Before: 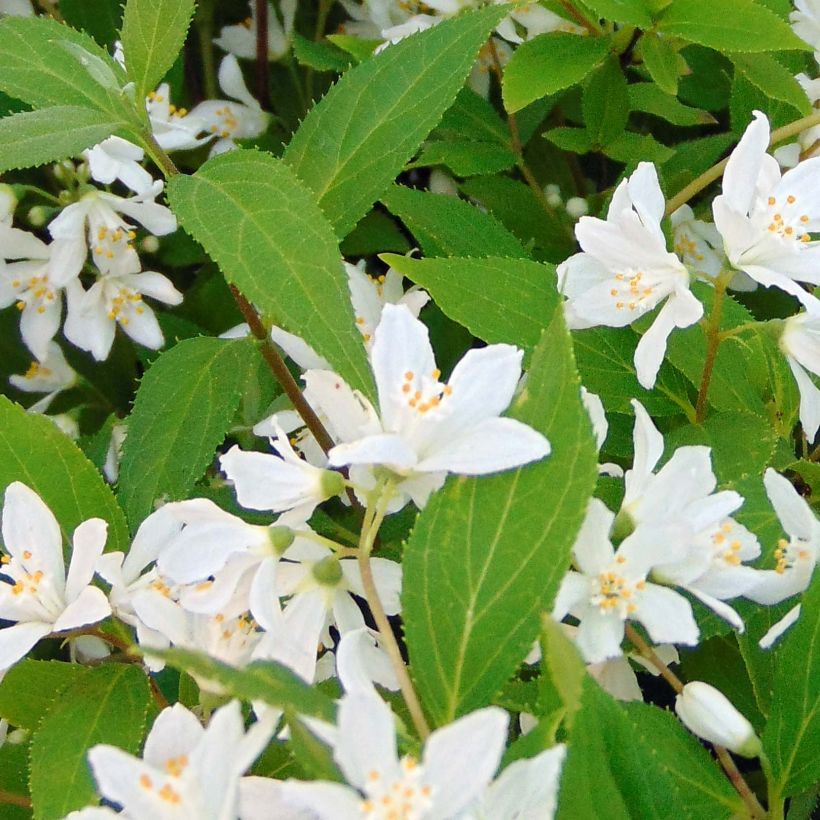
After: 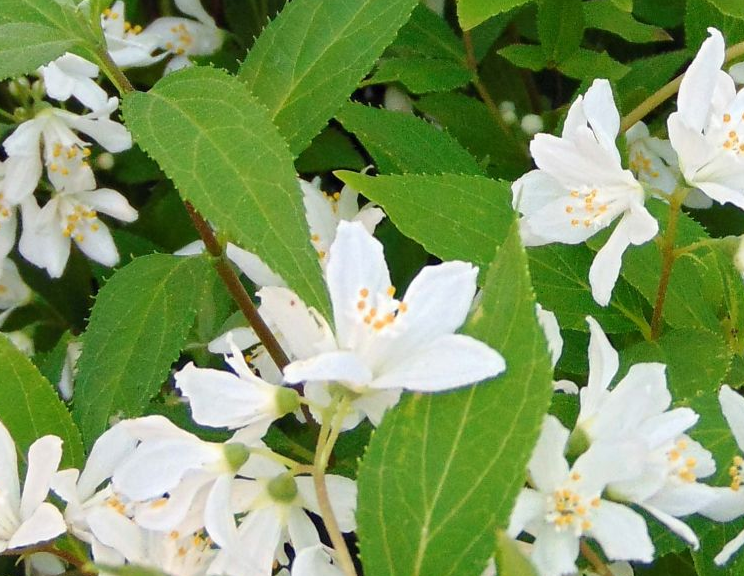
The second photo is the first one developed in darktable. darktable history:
crop: left 5.53%, top 10.219%, right 3.737%, bottom 19.496%
